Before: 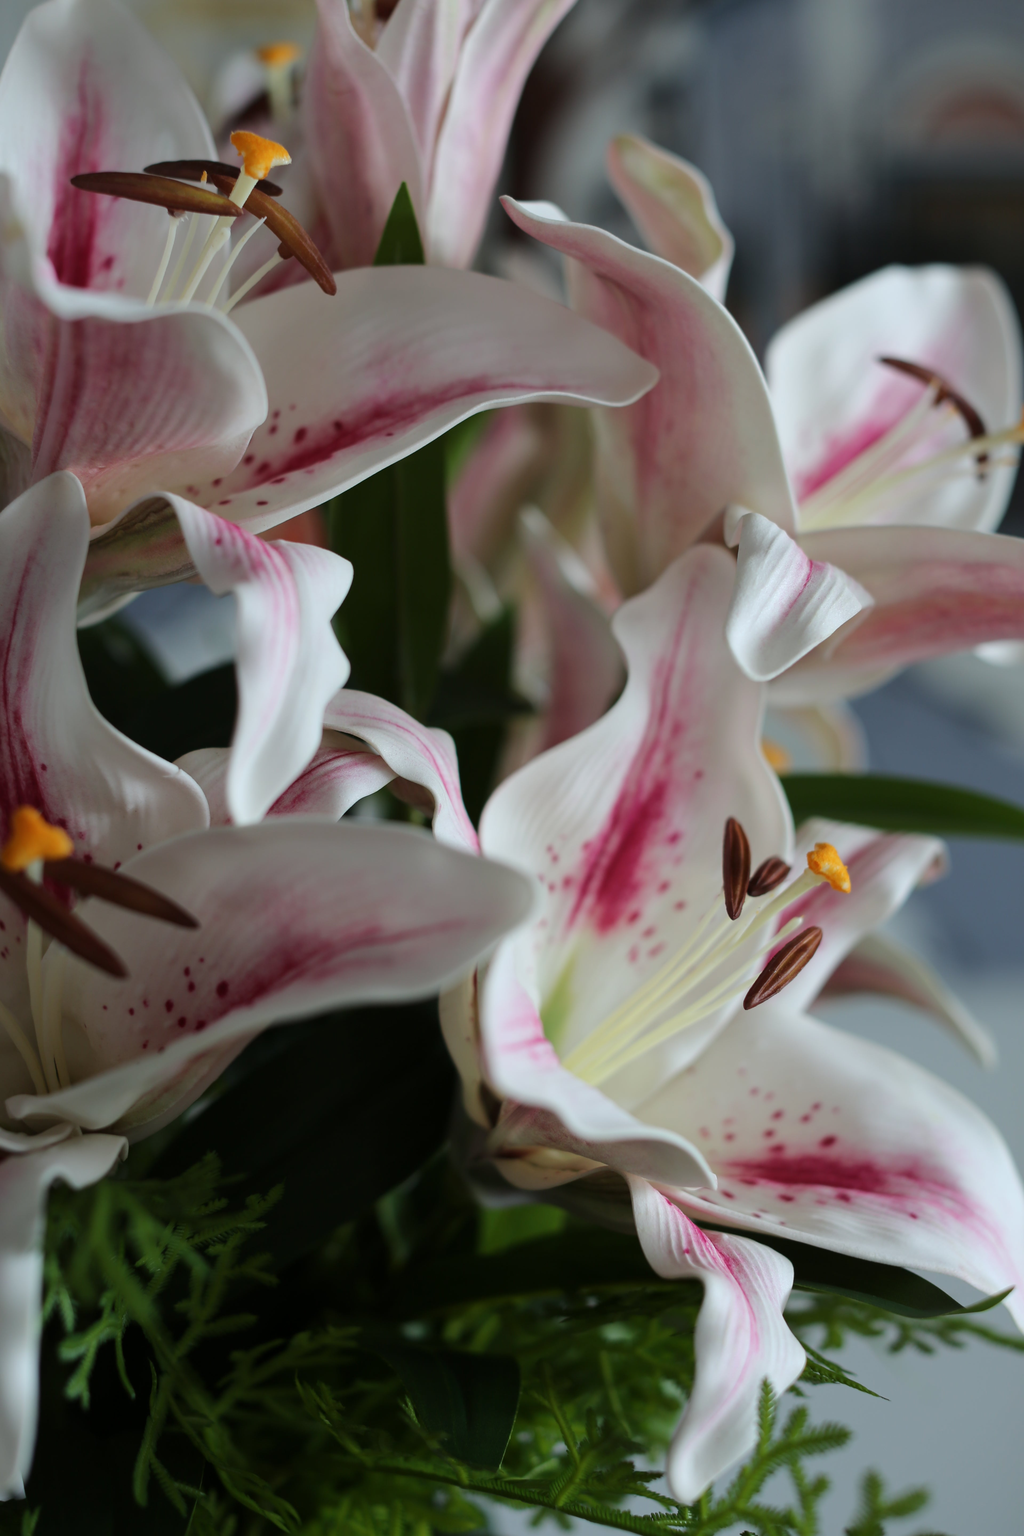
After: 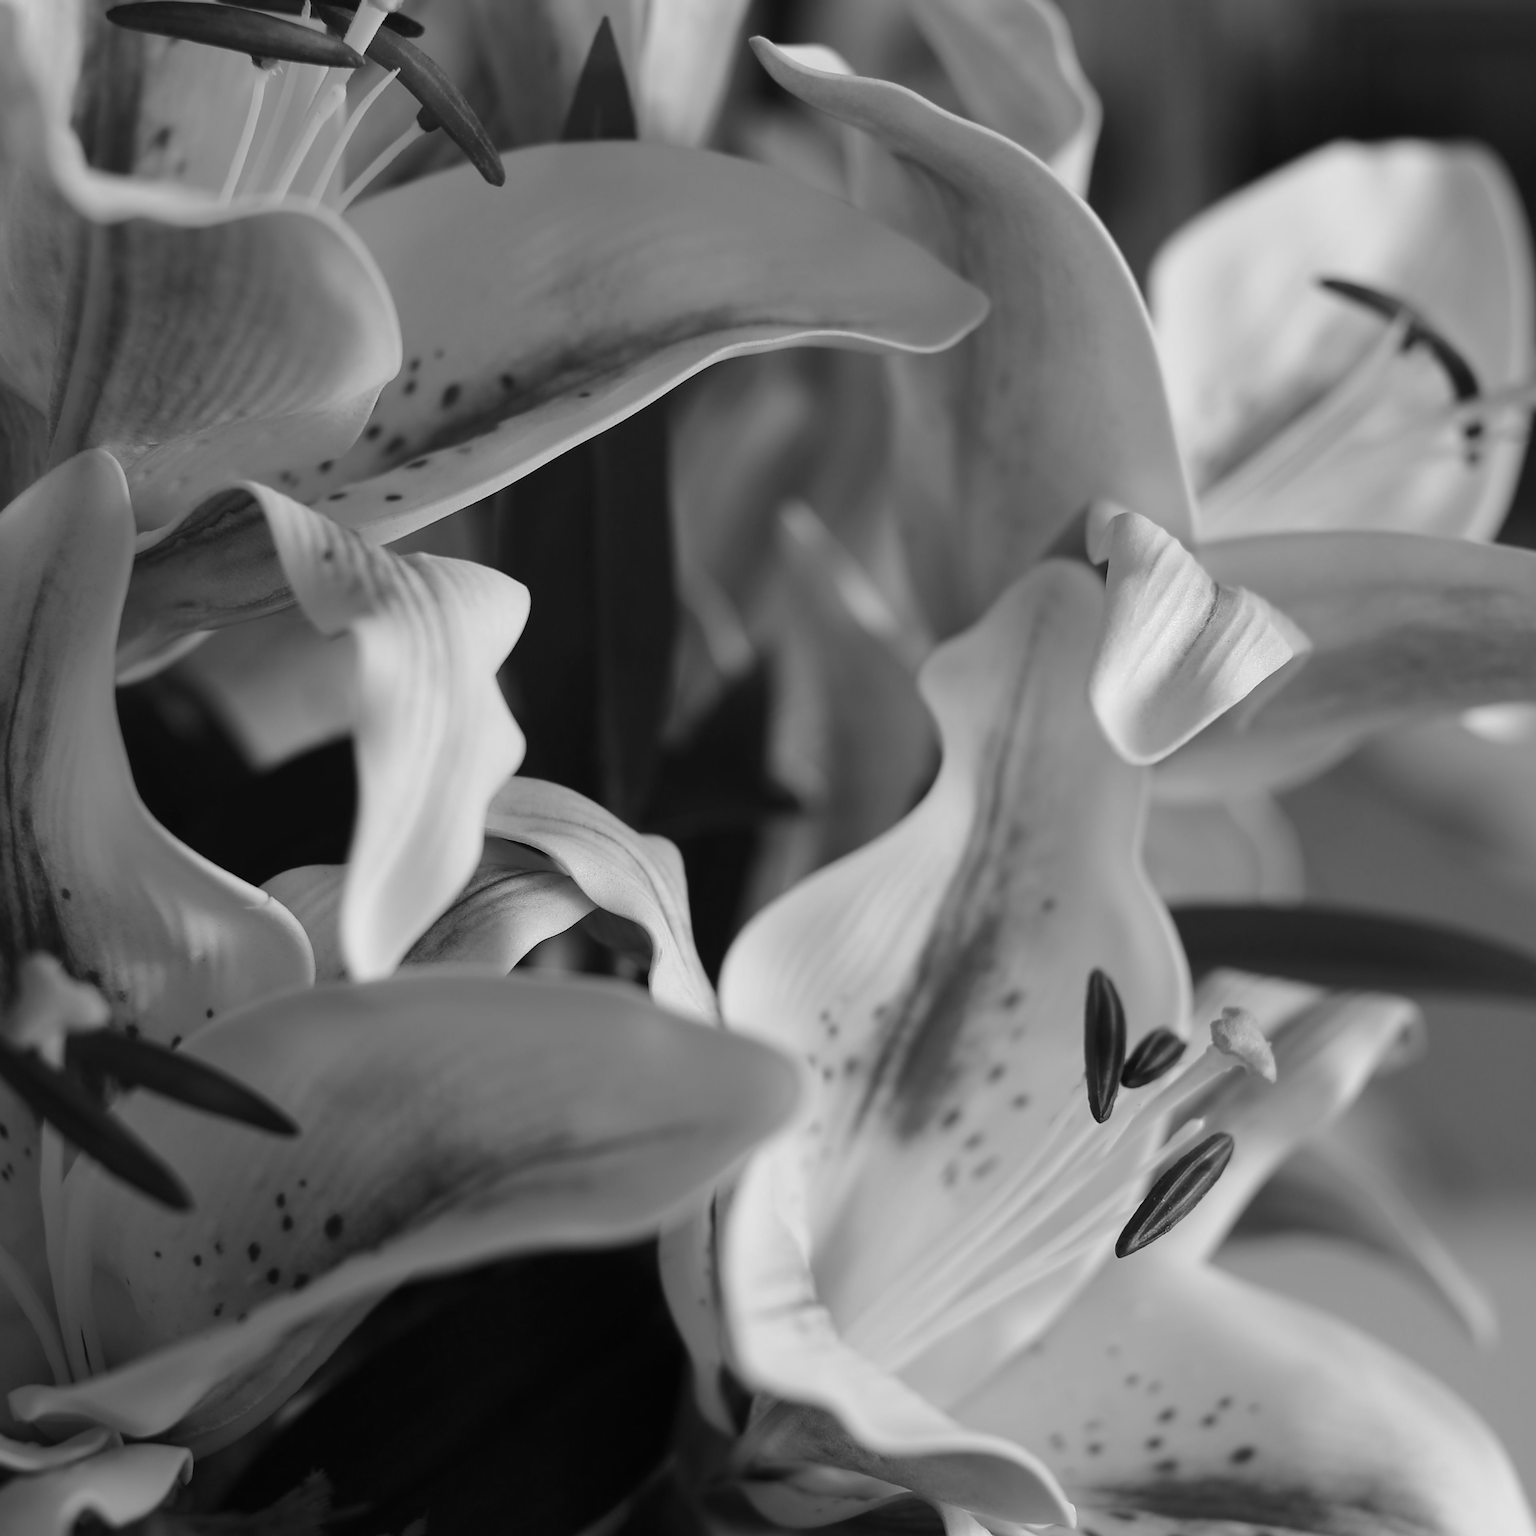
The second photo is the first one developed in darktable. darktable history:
sharpen: on, module defaults
crop: top 11.166%, bottom 22.168%
monochrome: a 16.01, b -2.65, highlights 0.52
